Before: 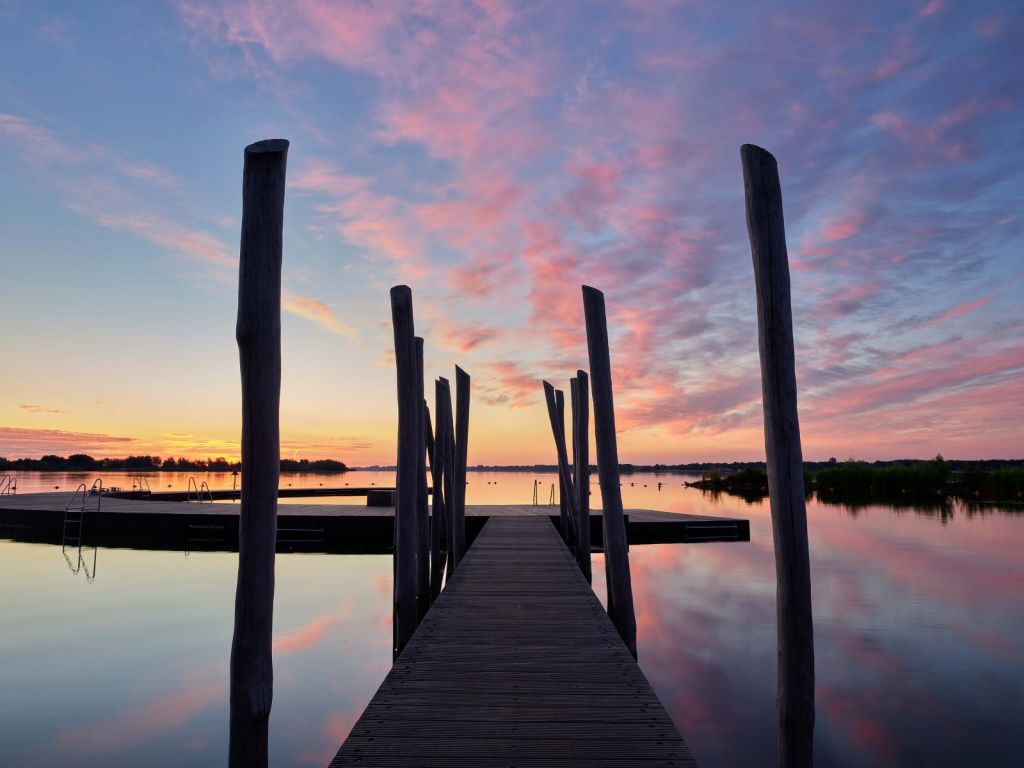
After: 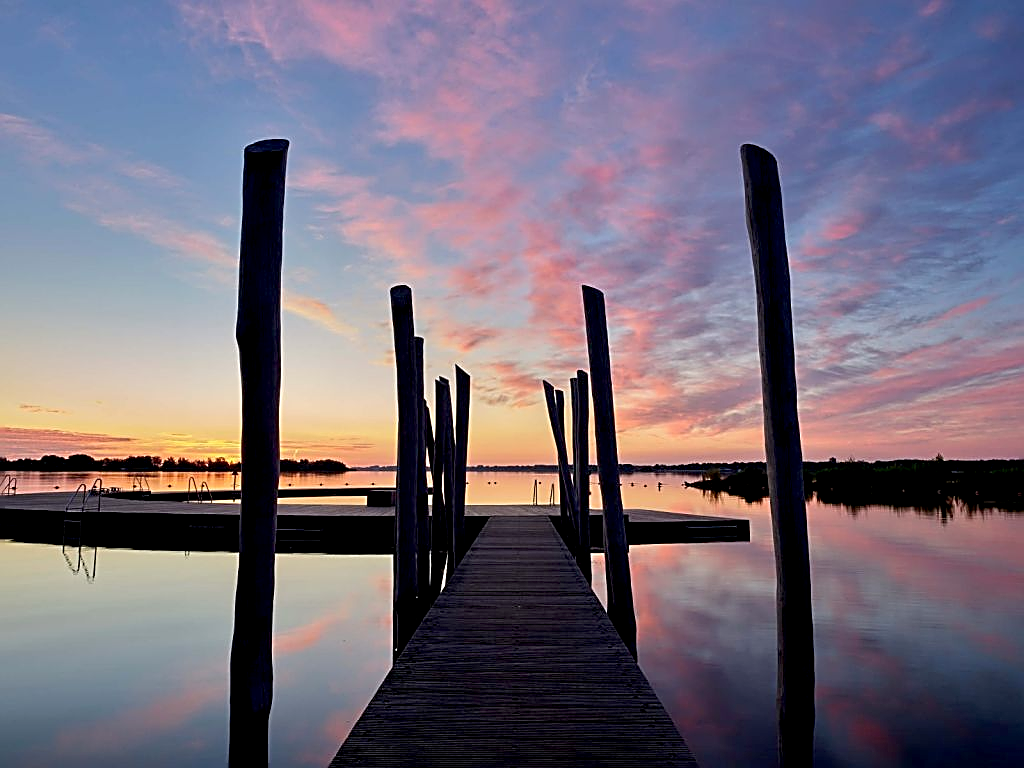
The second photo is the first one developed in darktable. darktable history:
exposure: black level correction 0.01, exposure 0.011 EV, compensate highlight preservation false
sharpen: amount 0.99
